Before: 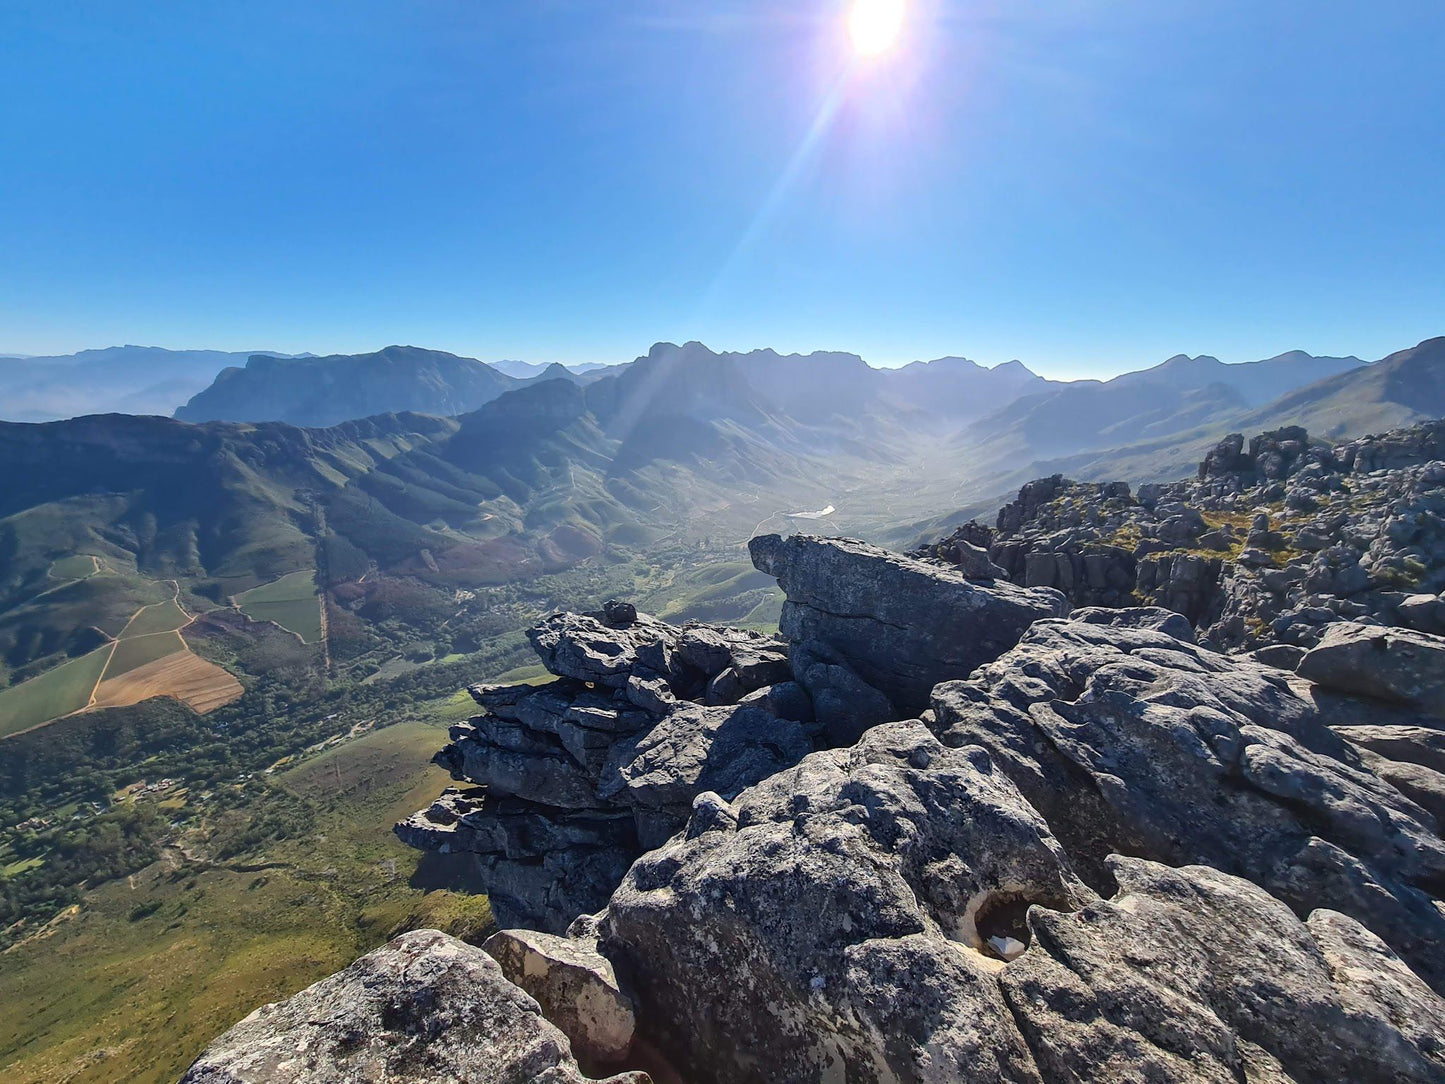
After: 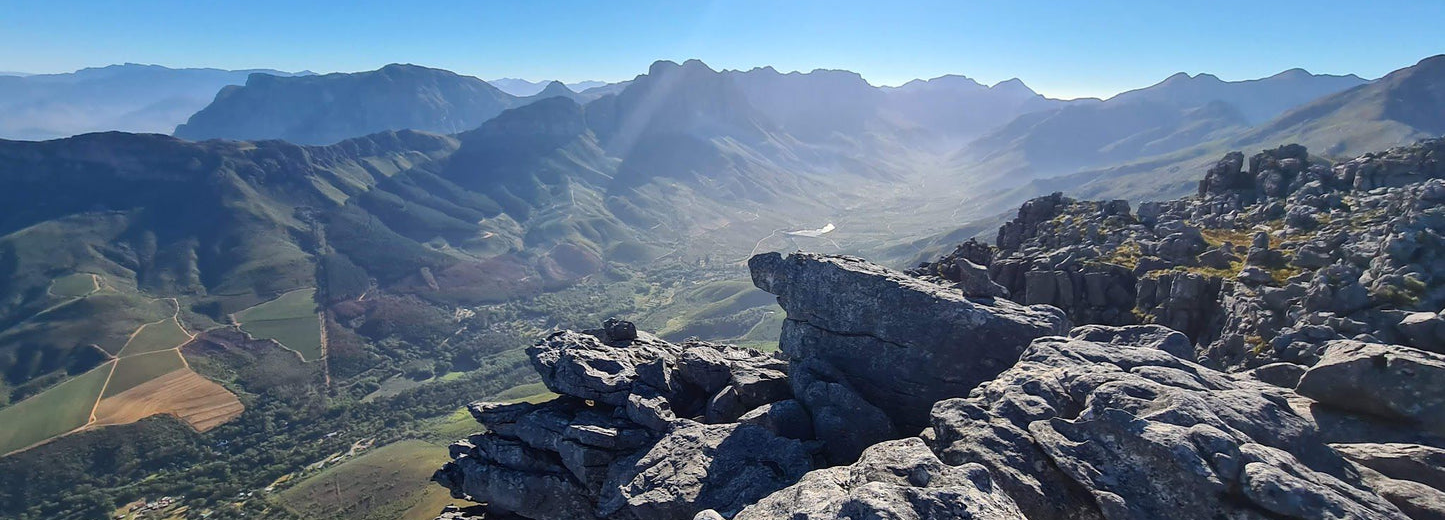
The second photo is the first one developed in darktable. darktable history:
crop and rotate: top 26.087%, bottom 25.929%
